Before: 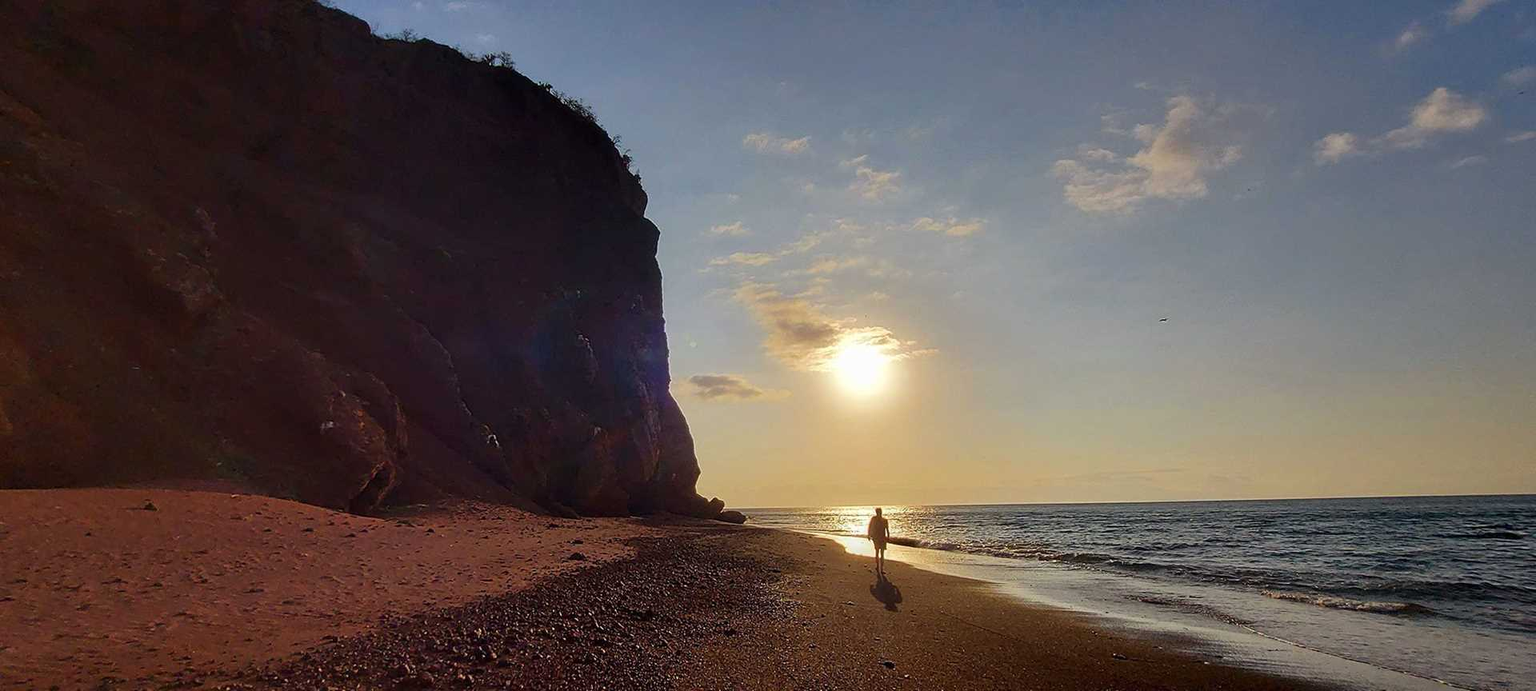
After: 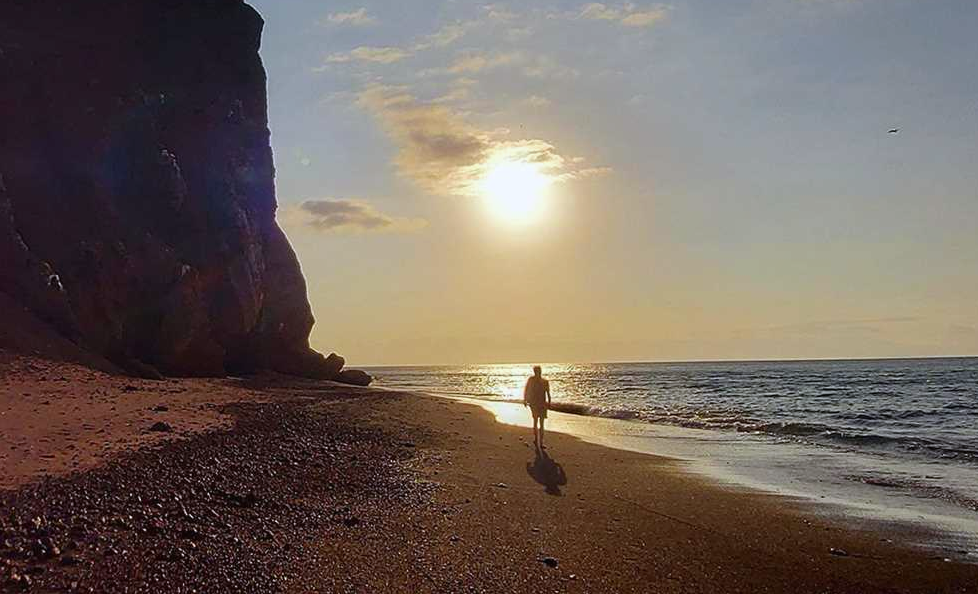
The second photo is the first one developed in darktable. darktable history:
white balance: red 0.976, blue 1.04
color balance: contrast -0.5%
local contrast: mode bilateral grid, contrast 100, coarseness 100, detail 91%, midtone range 0.2
crop and rotate: left 29.237%, top 31.152%, right 19.807%
